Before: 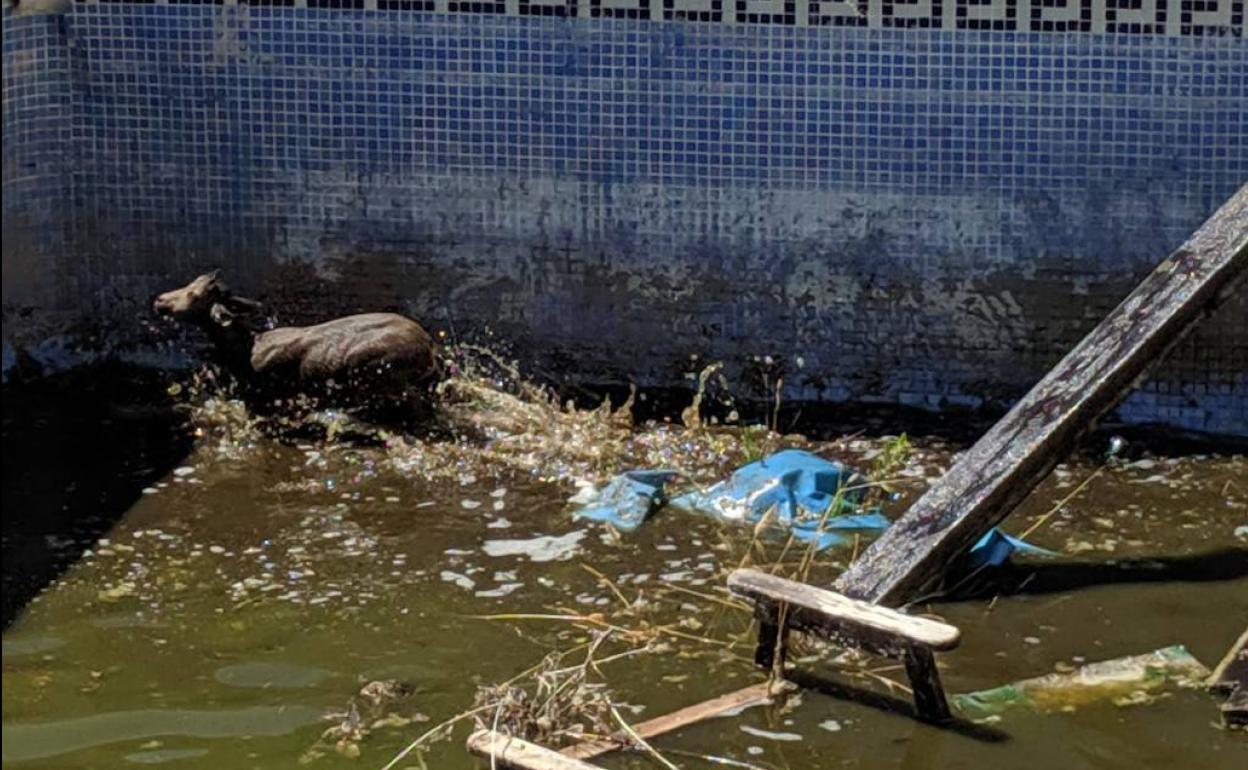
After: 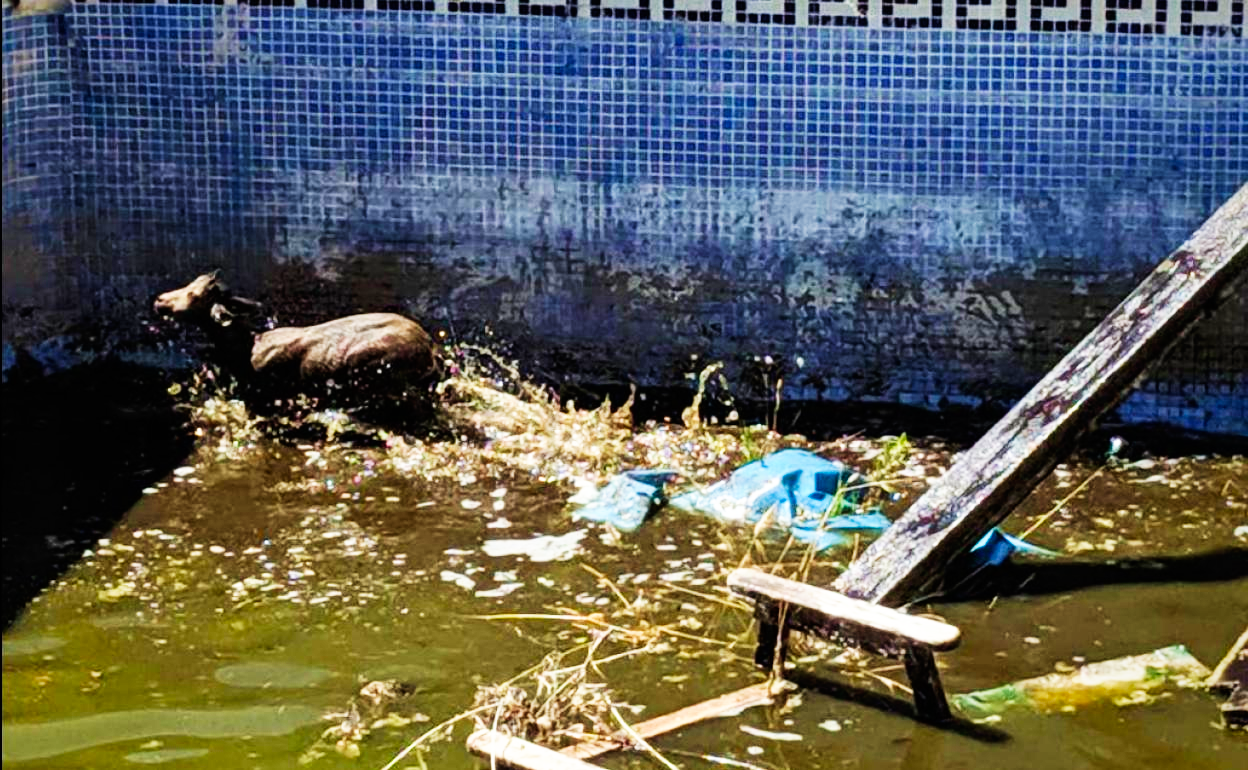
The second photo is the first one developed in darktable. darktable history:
tone equalizer: -7 EV 0.18 EV, -6 EV 0.12 EV, -5 EV 0.08 EV, -4 EV 0.04 EV, -2 EV -0.02 EV, -1 EV -0.04 EV, +0 EV -0.06 EV, luminance estimator HSV value / RGB max
vignetting: brightness -0.233, saturation 0.141
velvia: on, module defaults
base curve: curves: ch0 [(0, 0) (0.007, 0.004) (0.027, 0.03) (0.046, 0.07) (0.207, 0.54) (0.442, 0.872) (0.673, 0.972) (1, 1)], preserve colors none
